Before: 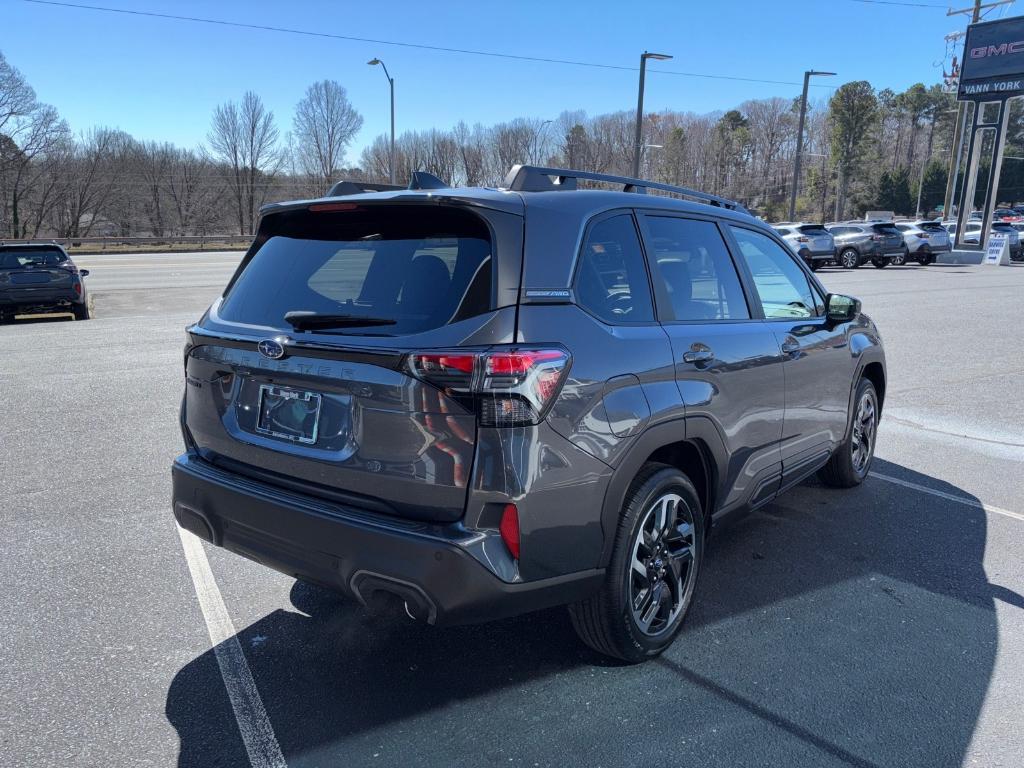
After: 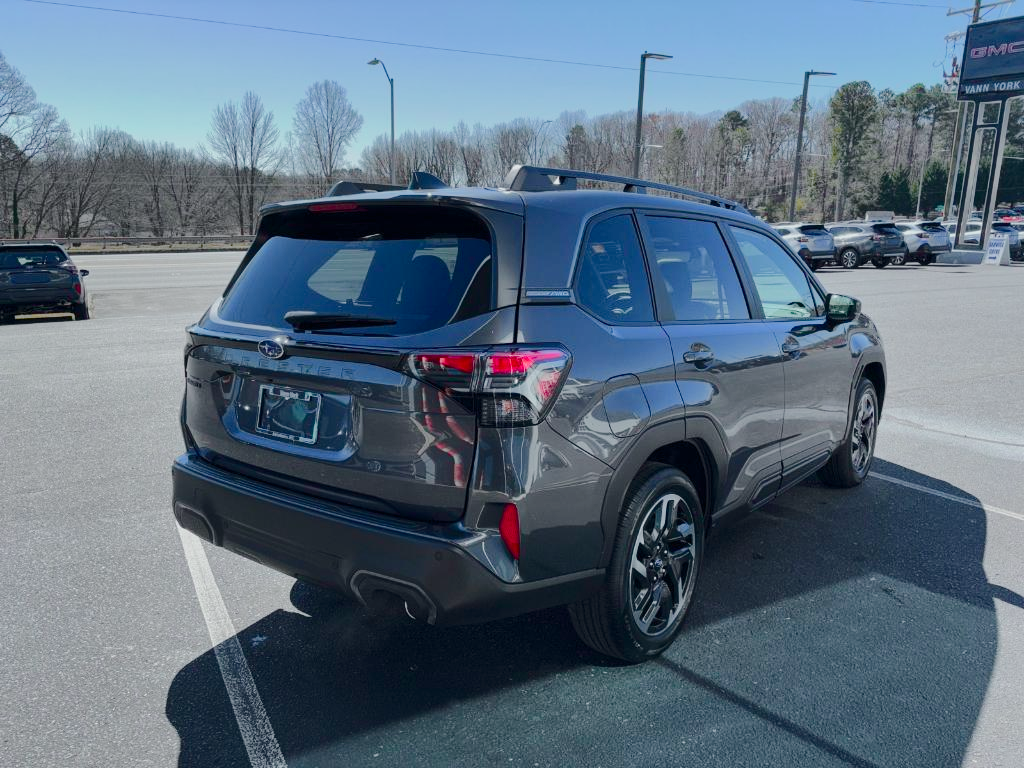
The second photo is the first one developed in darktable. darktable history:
tone curve: curves: ch0 [(0, 0.003) (0.211, 0.174) (0.482, 0.519) (0.843, 0.821) (0.992, 0.971)]; ch1 [(0, 0) (0.276, 0.206) (0.393, 0.364) (0.482, 0.477) (0.506, 0.5) (0.523, 0.523) (0.572, 0.592) (0.695, 0.767) (1, 1)]; ch2 [(0, 0) (0.438, 0.456) (0.498, 0.497) (0.536, 0.527) (0.562, 0.584) (0.619, 0.602) (0.698, 0.698) (1, 1)], color space Lab, independent channels, preserve colors none
color balance rgb: shadows lift › chroma 1%, shadows lift › hue 113°, highlights gain › chroma 0.2%, highlights gain › hue 333°, perceptual saturation grading › global saturation 20%, perceptual saturation grading › highlights -50%, perceptual saturation grading › shadows 25%, contrast -10%
